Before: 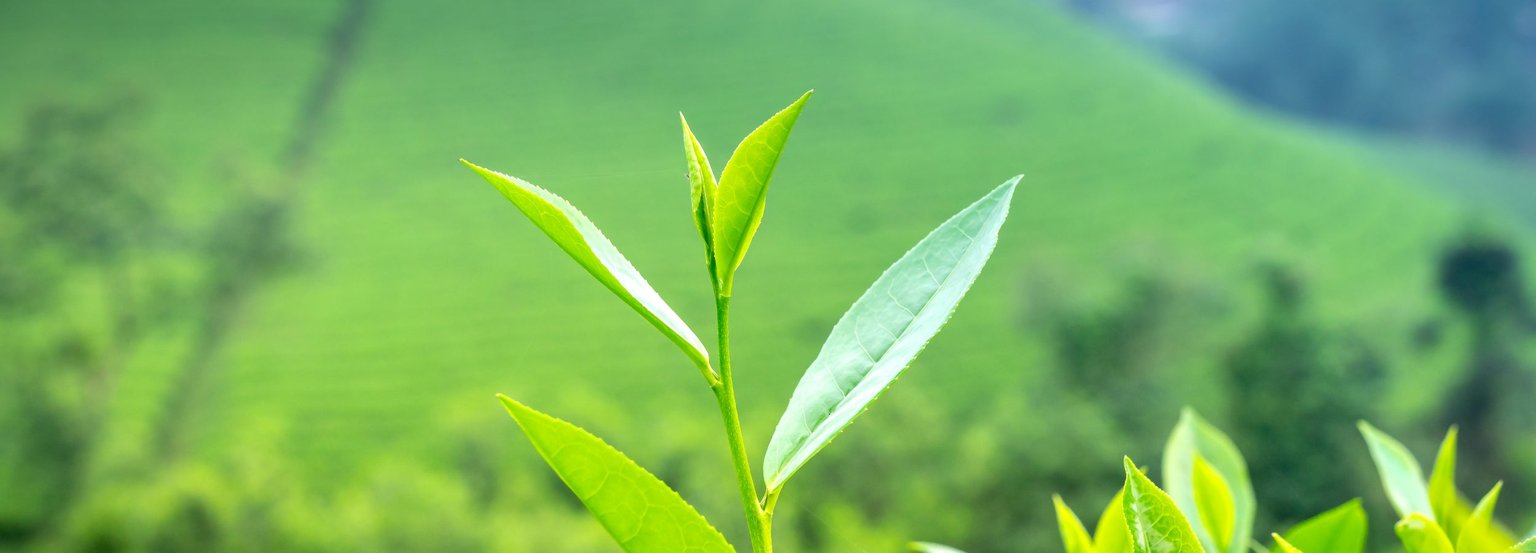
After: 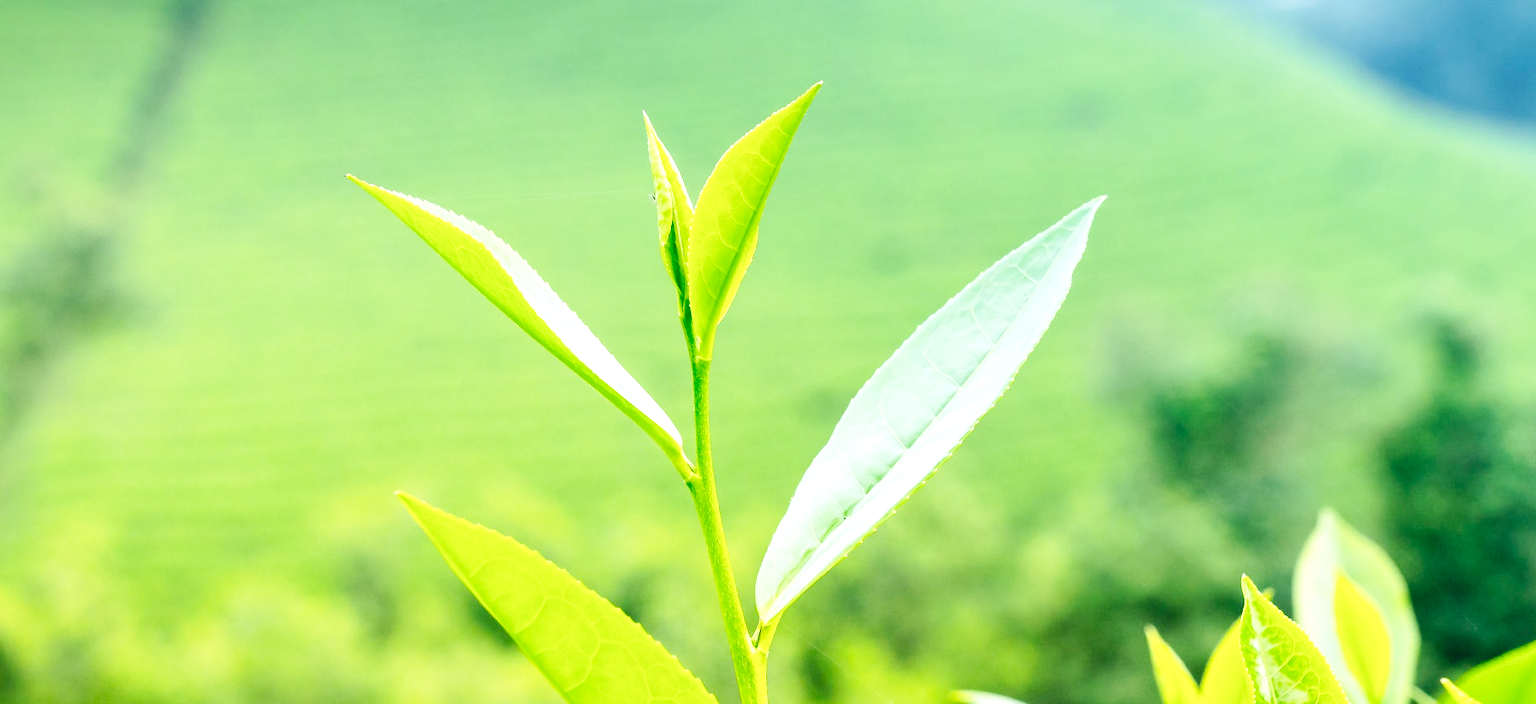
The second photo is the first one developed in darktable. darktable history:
tone equalizer: -8 EV -0.381 EV, -7 EV -0.423 EV, -6 EV -0.299 EV, -5 EV -0.195 EV, -3 EV 0.19 EV, -2 EV 0.317 EV, -1 EV 0.4 EV, +0 EV 0.407 EV, edges refinement/feathering 500, mask exposure compensation -1.57 EV, preserve details no
base curve: curves: ch0 [(0, 0) (0.036, 0.025) (0.121, 0.166) (0.206, 0.329) (0.605, 0.79) (1, 1)], preserve colors none
crop and rotate: left 13.228%, top 5.42%, right 12.538%
